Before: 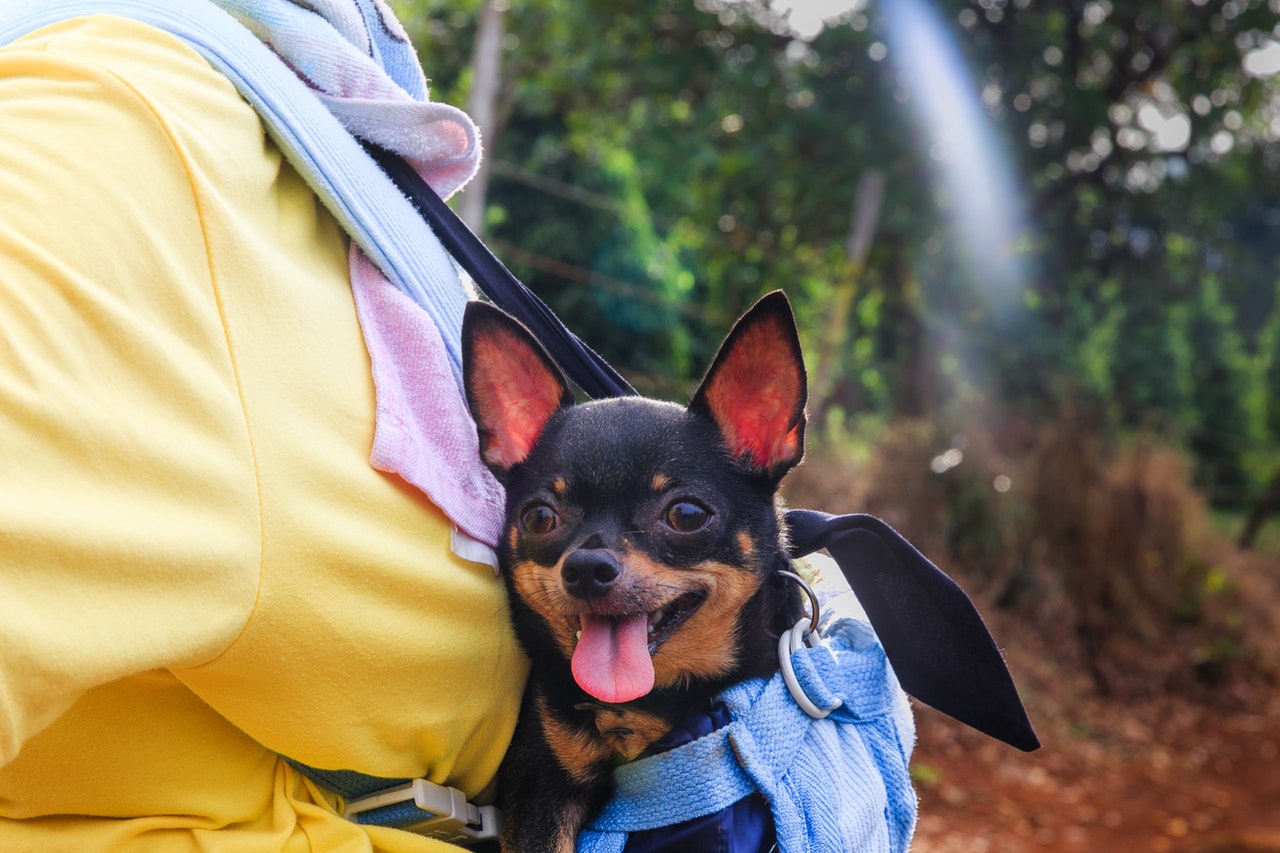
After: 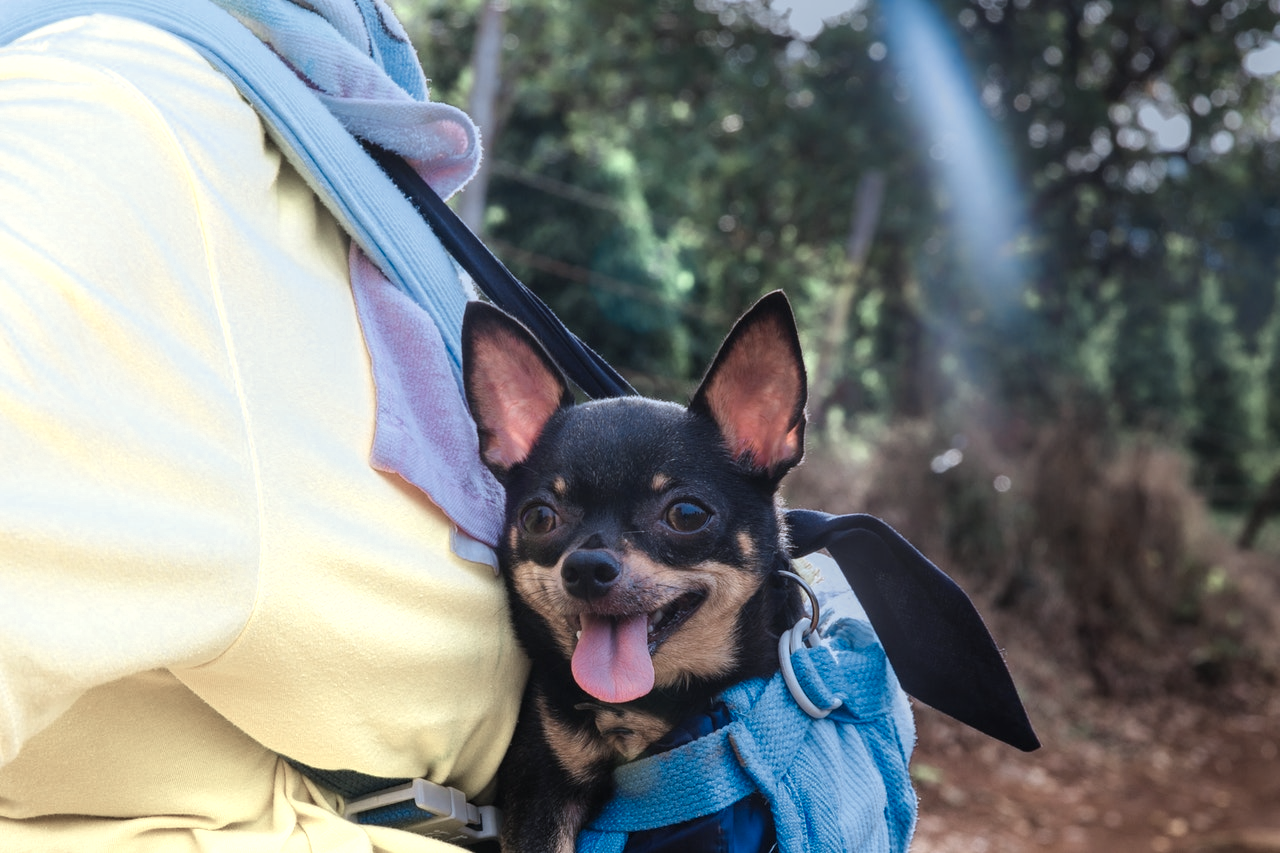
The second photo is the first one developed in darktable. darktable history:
color correction: highlights a* -2.35, highlights b* -18.62
color zones: curves: ch0 [(0.25, 0.667) (0.758, 0.368)]; ch1 [(0.215, 0.245) (0.761, 0.373)]; ch2 [(0.247, 0.554) (0.761, 0.436)]
